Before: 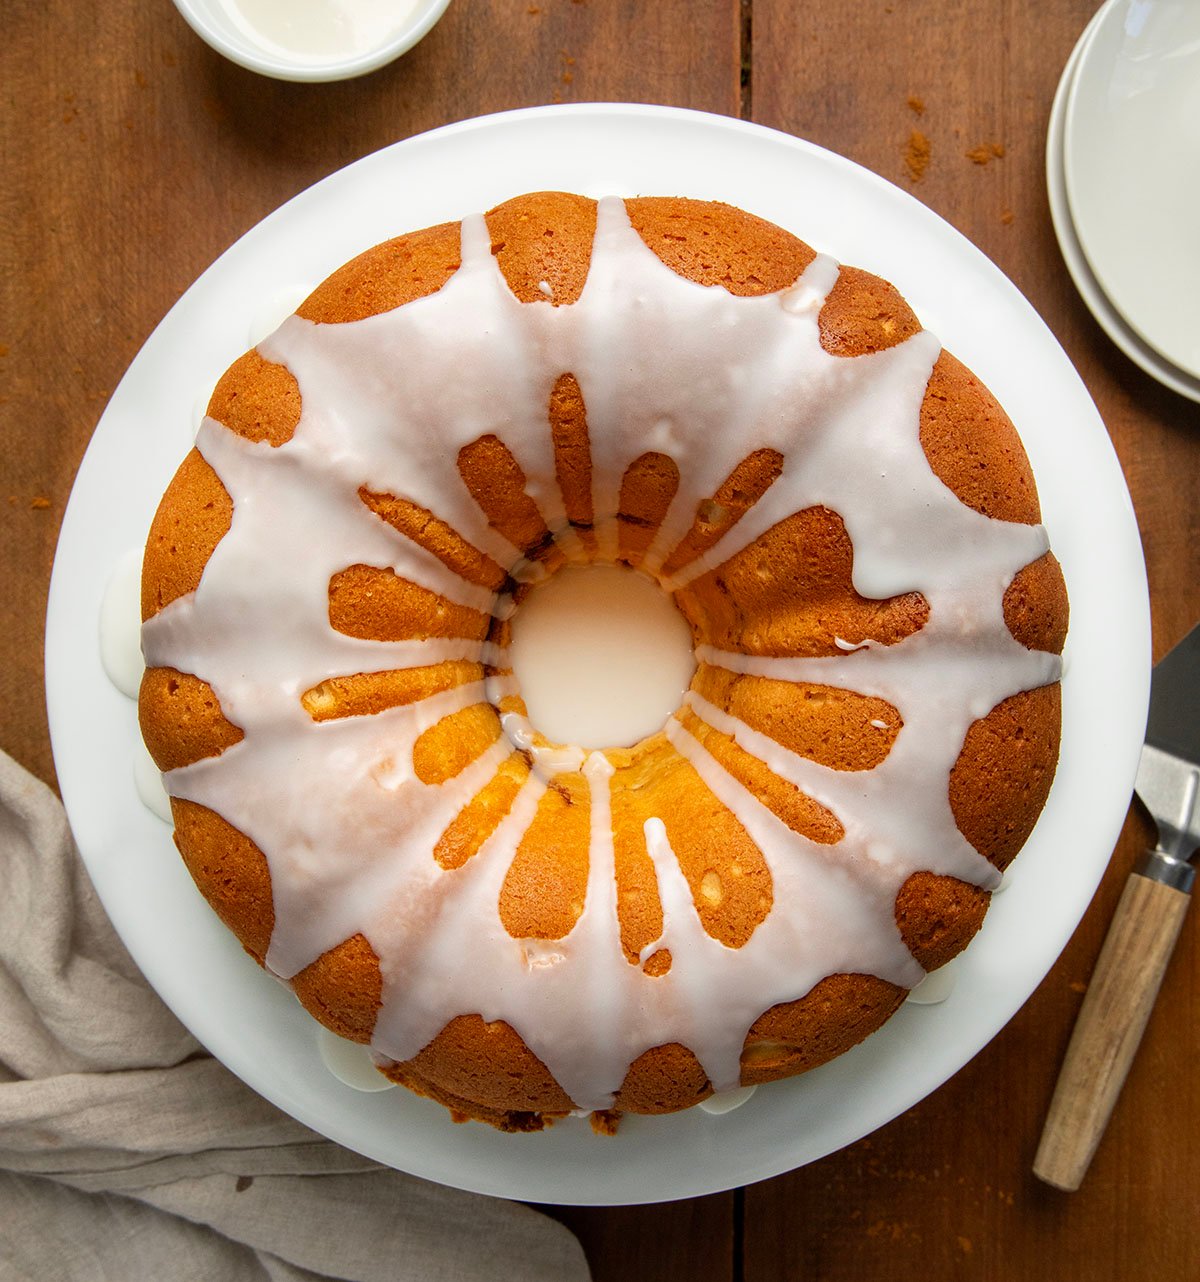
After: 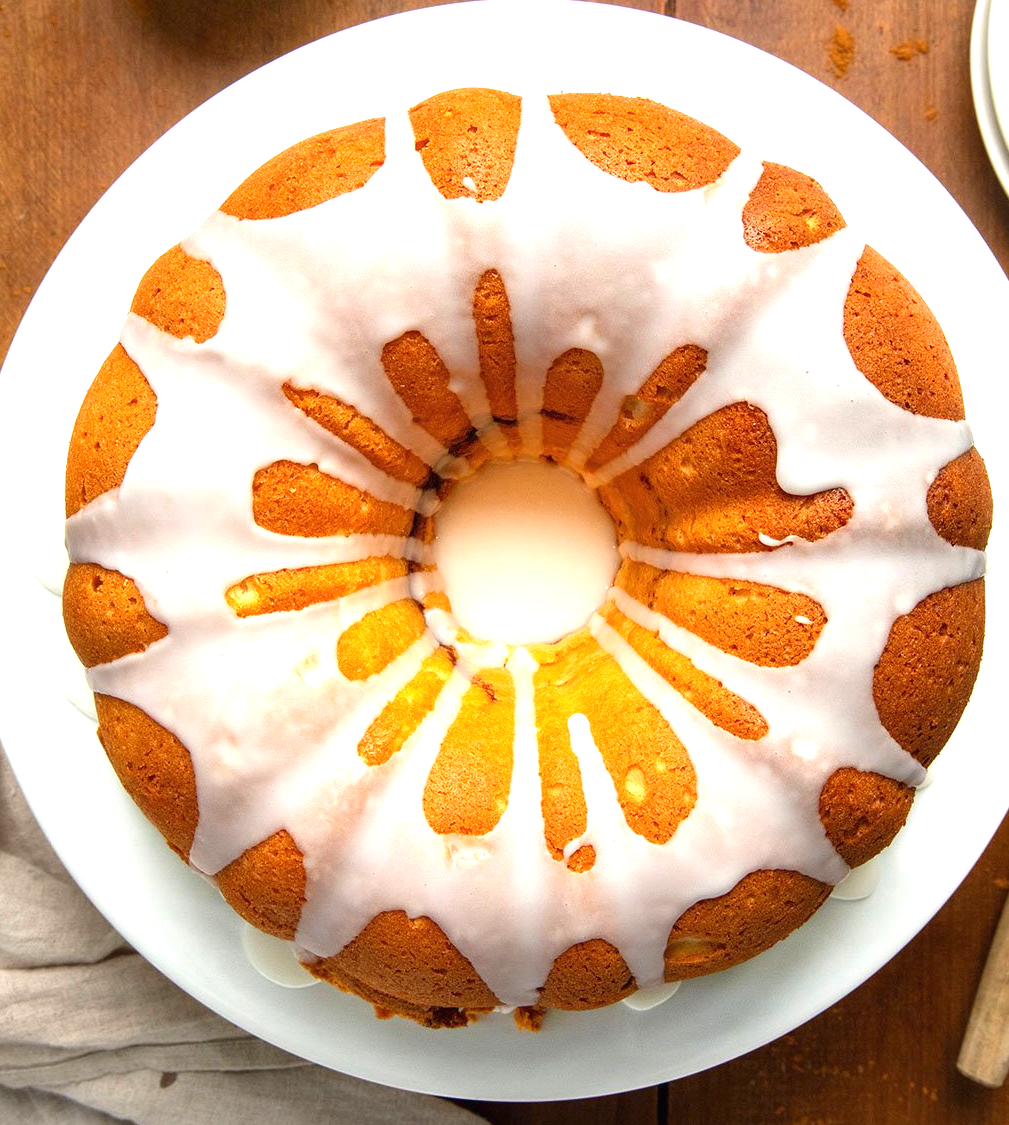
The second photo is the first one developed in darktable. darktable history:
exposure: black level correction -0.001, exposure 0.901 EV, compensate highlight preservation false
crop: left 6.373%, top 8.156%, right 9.527%, bottom 4.041%
